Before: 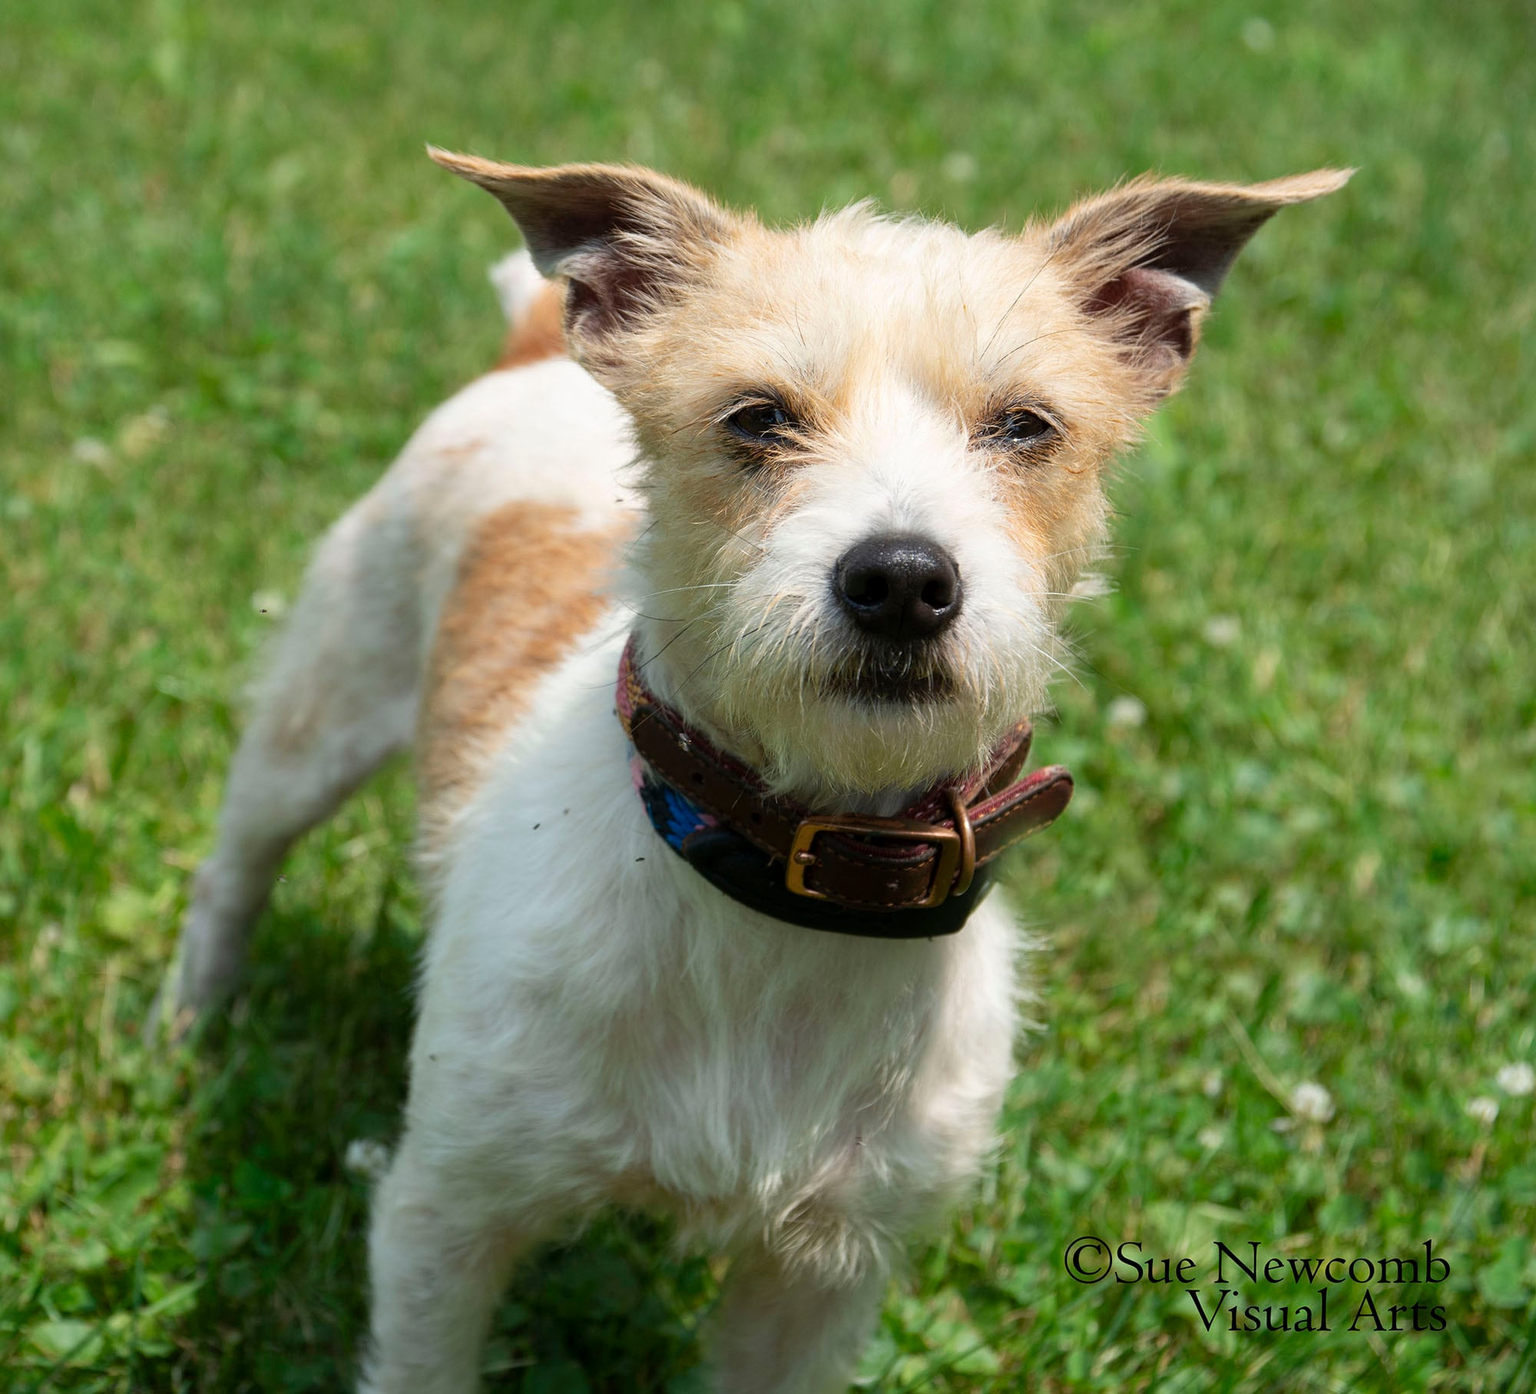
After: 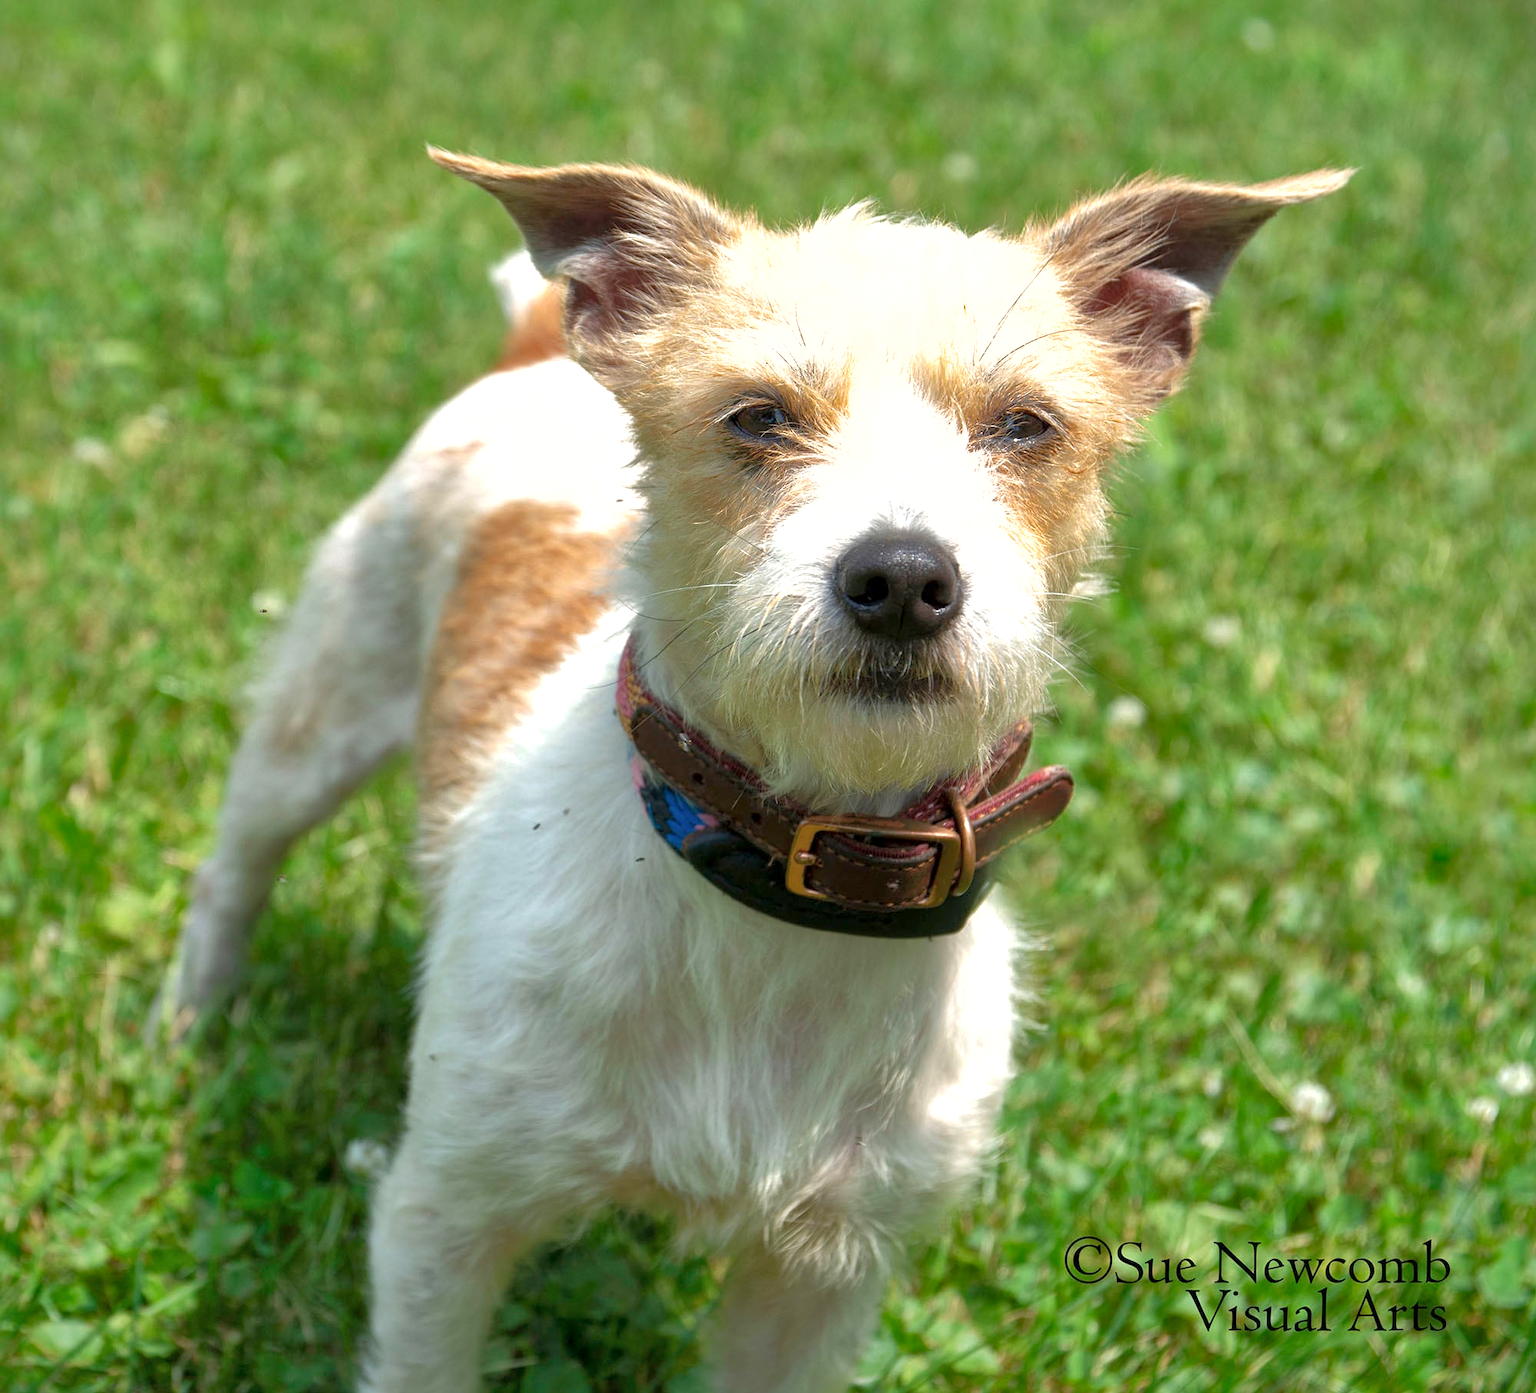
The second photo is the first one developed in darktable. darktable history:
local contrast: mode bilateral grid, contrast 20, coarseness 49, detail 119%, midtone range 0.2
exposure: black level correction 0, exposure 0.892 EV, compensate highlight preservation false
shadows and highlights: on, module defaults
tone equalizer: -8 EV 0.219 EV, -7 EV 0.449 EV, -6 EV 0.388 EV, -5 EV 0.254 EV, -3 EV -0.278 EV, -2 EV -0.41 EV, -1 EV -0.435 EV, +0 EV -0.231 EV, edges refinement/feathering 500, mask exposure compensation -1.57 EV, preserve details no
